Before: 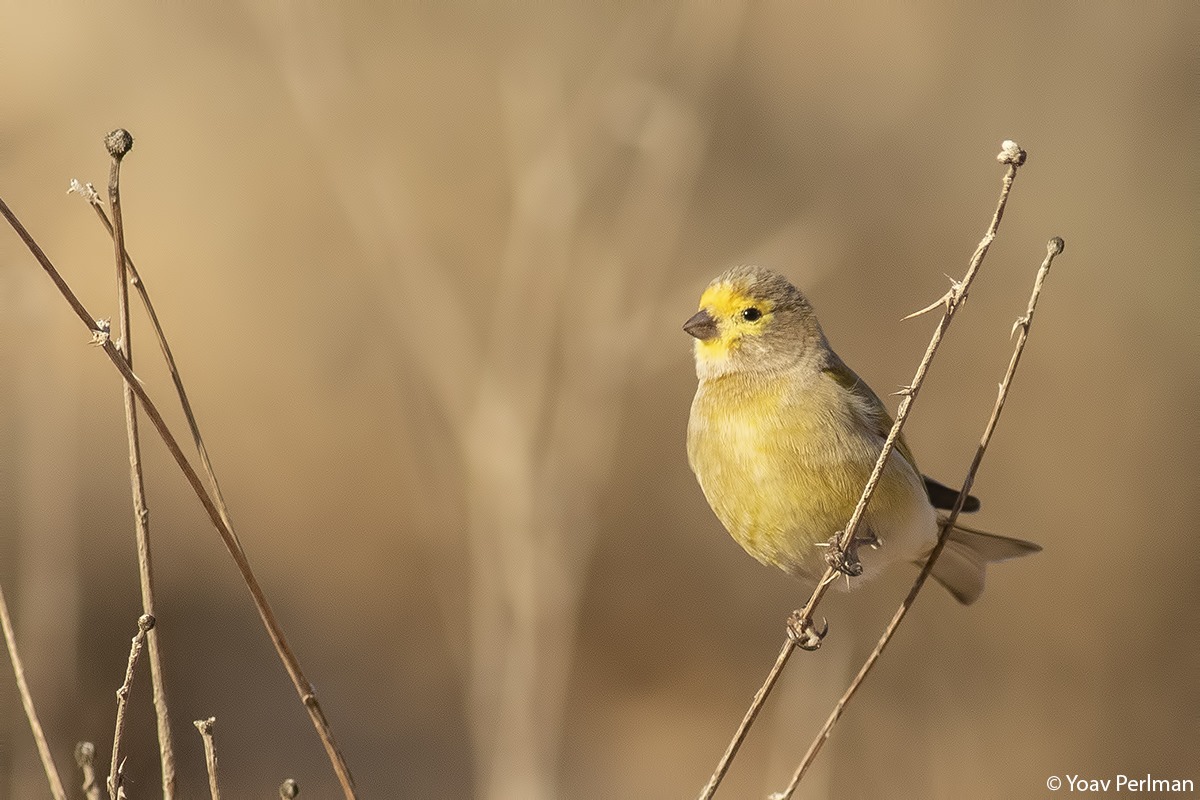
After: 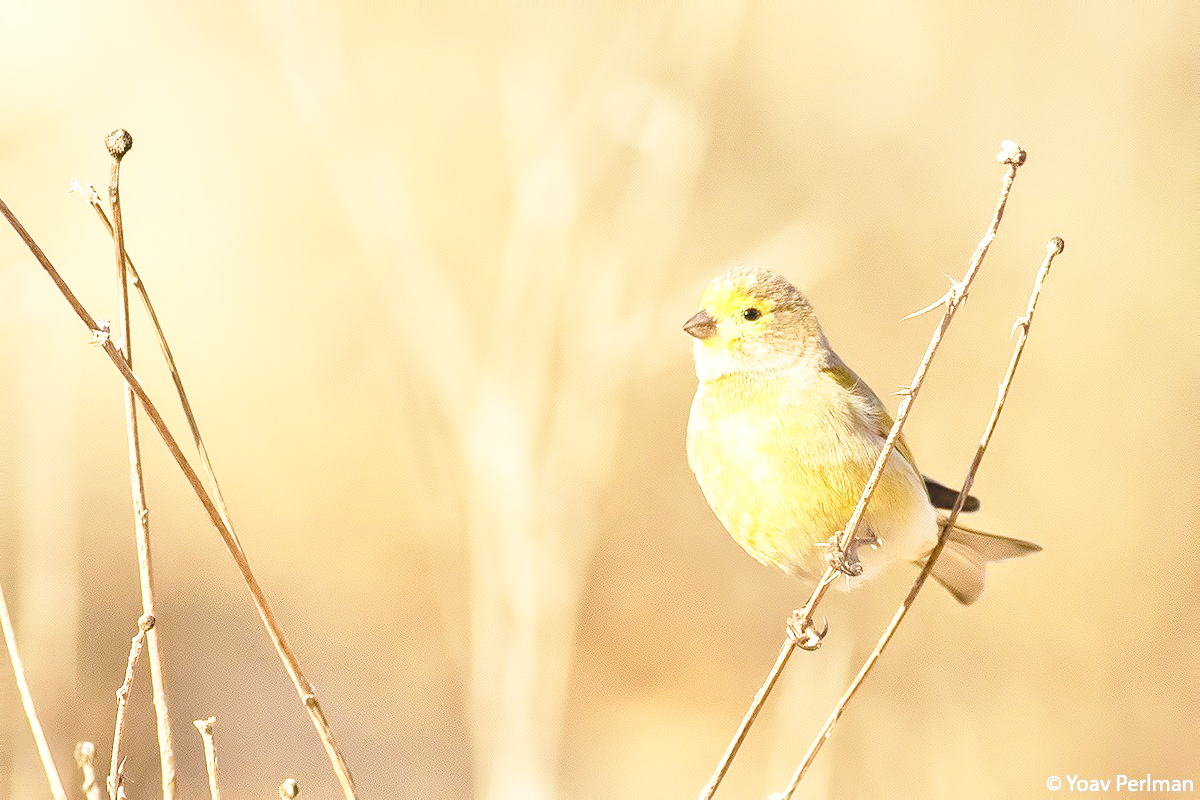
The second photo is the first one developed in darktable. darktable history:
exposure: black level correction 0, exposure 0.395 EV, compensate exposure bias true, compensate highlight preservation false
base curve: curves: ch0 [(0, 0) (0.026, 0.03) (0.109, 0.232) (0.351, 0.748) (0.669, 0.968) (1, 1)], preserve colors none
tone equalizer: -7 EV 0.145 EV, -6 EV 0.616 EV, -5 EV 1.13 EV, -4 EV 1.34 EV, -3 EV 1.14 EV, -2 EV 0.6 EV, -1 EV 0.163 EV, mask exposure compensation -0.494 EV
